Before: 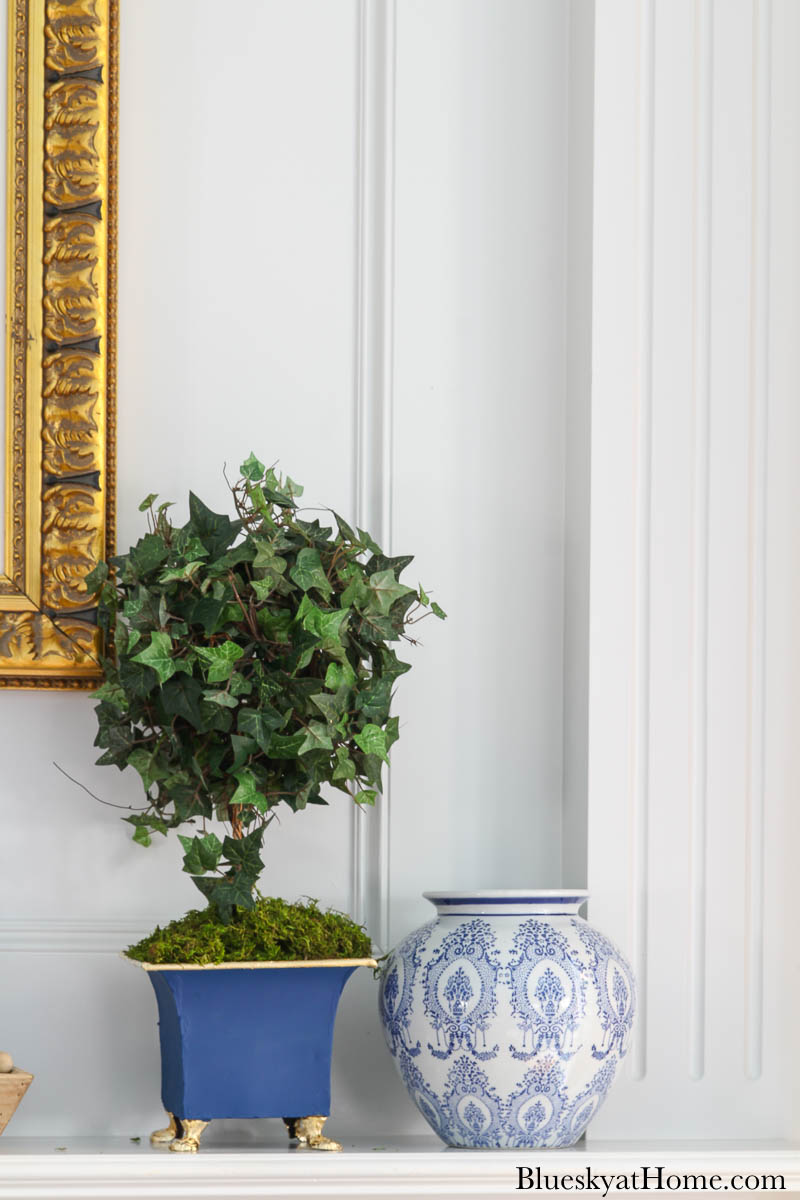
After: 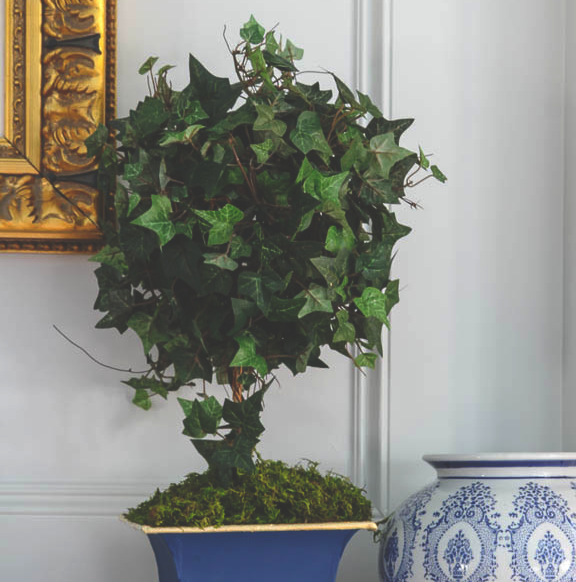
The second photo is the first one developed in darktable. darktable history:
rgb curve: curves: ch0 [(0, 0.186) (0.314, 0.284) (0.775, 0.708) (1, 1)], compensate middle gray true, preserve colors none
crop: top 36.498%, right 27.964%, bottom 14.995%
